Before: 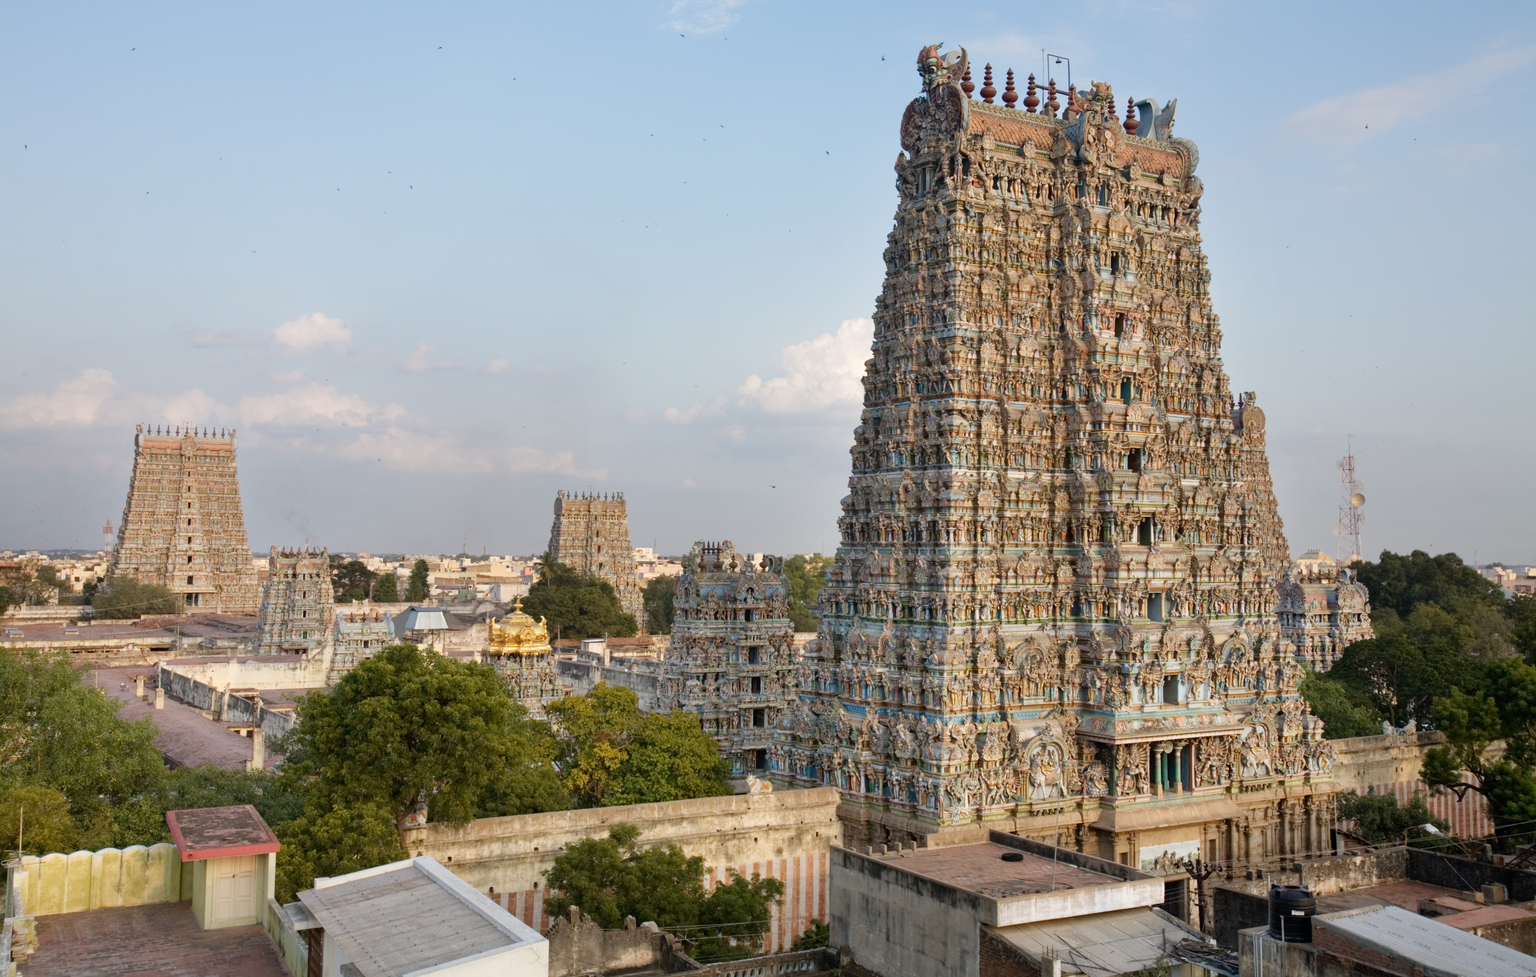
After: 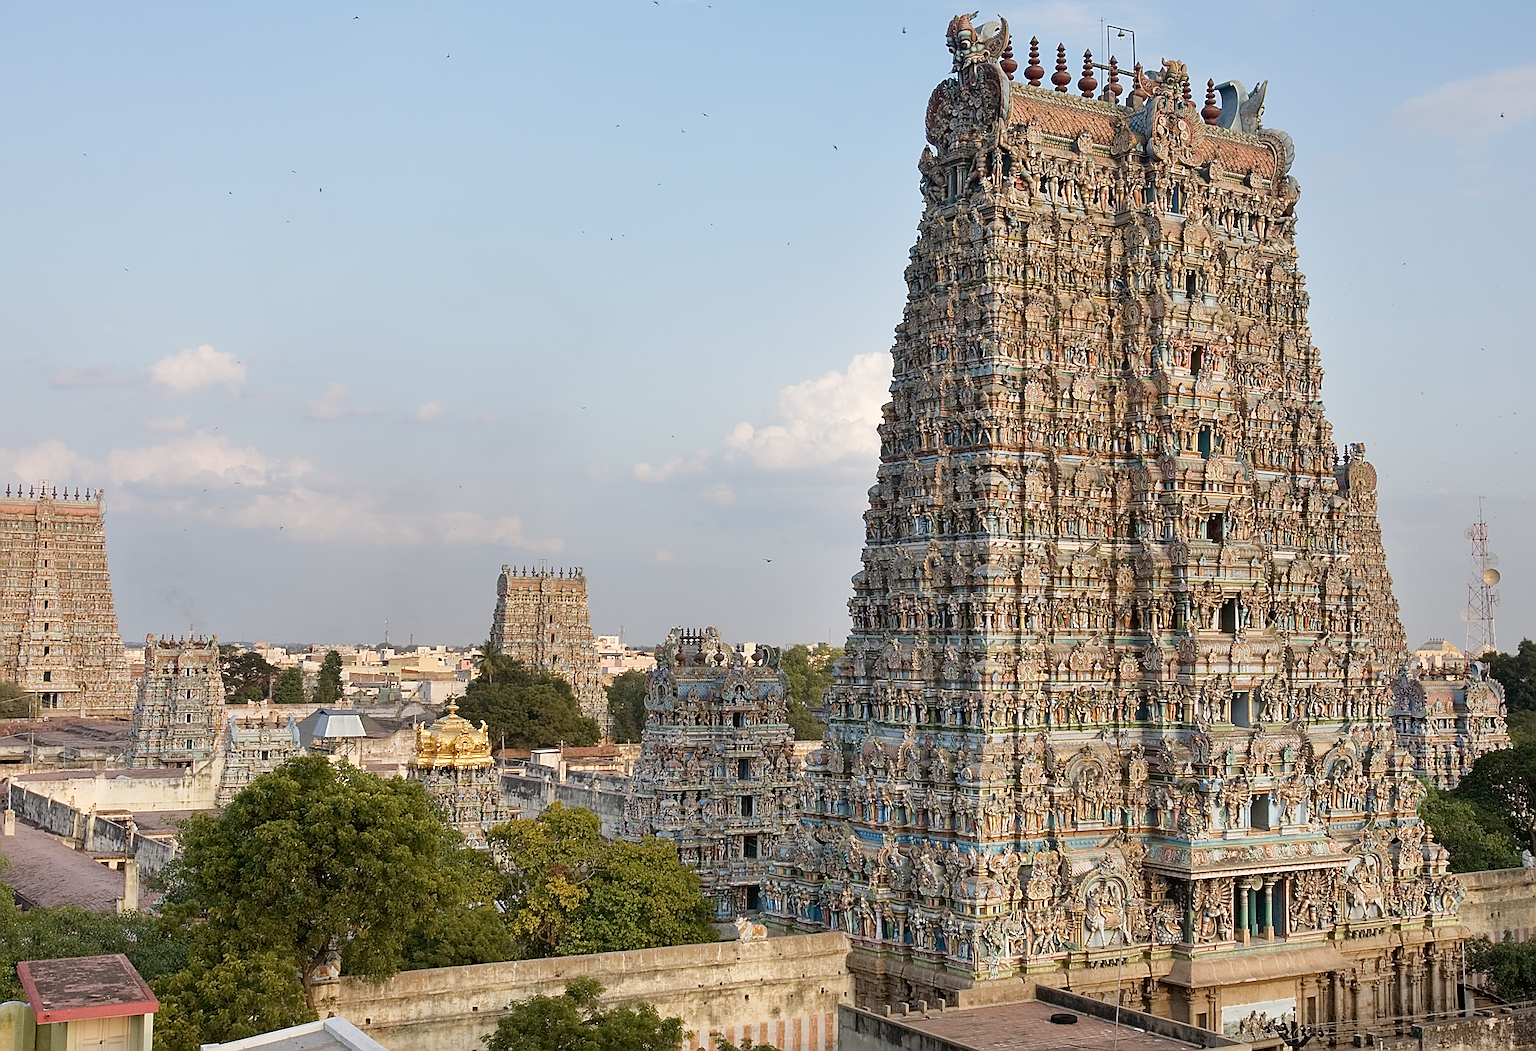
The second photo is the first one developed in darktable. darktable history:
crop: left 9.929%, top 3.475%, right 9.188%, bottom 9.529%
sharpen: amount 2
